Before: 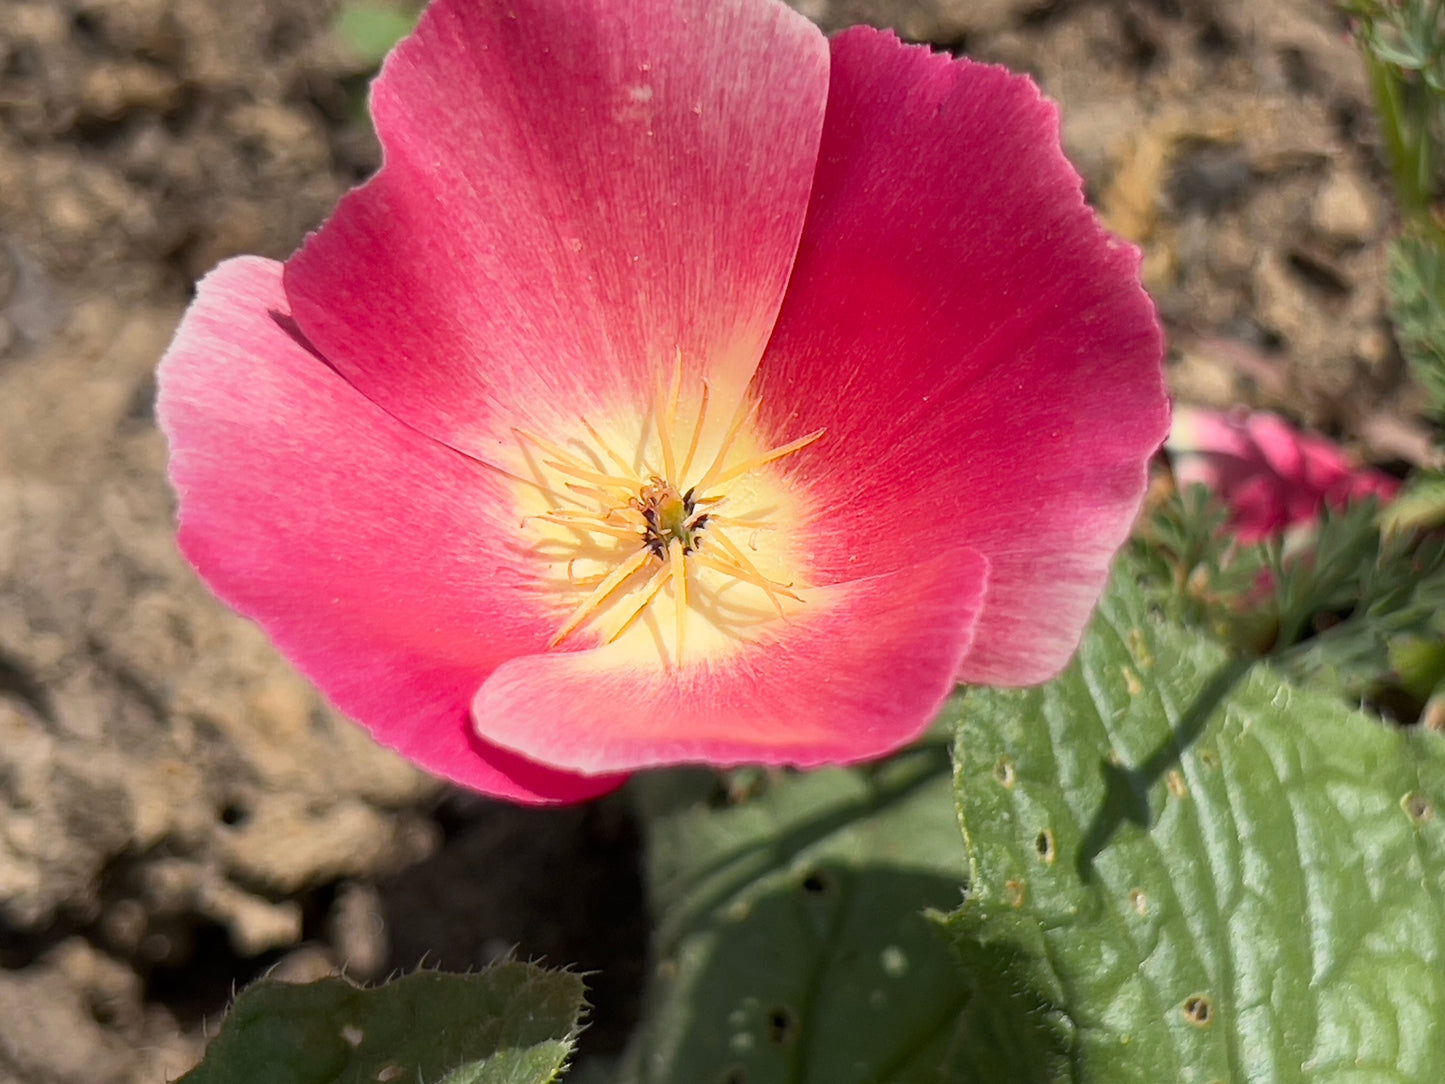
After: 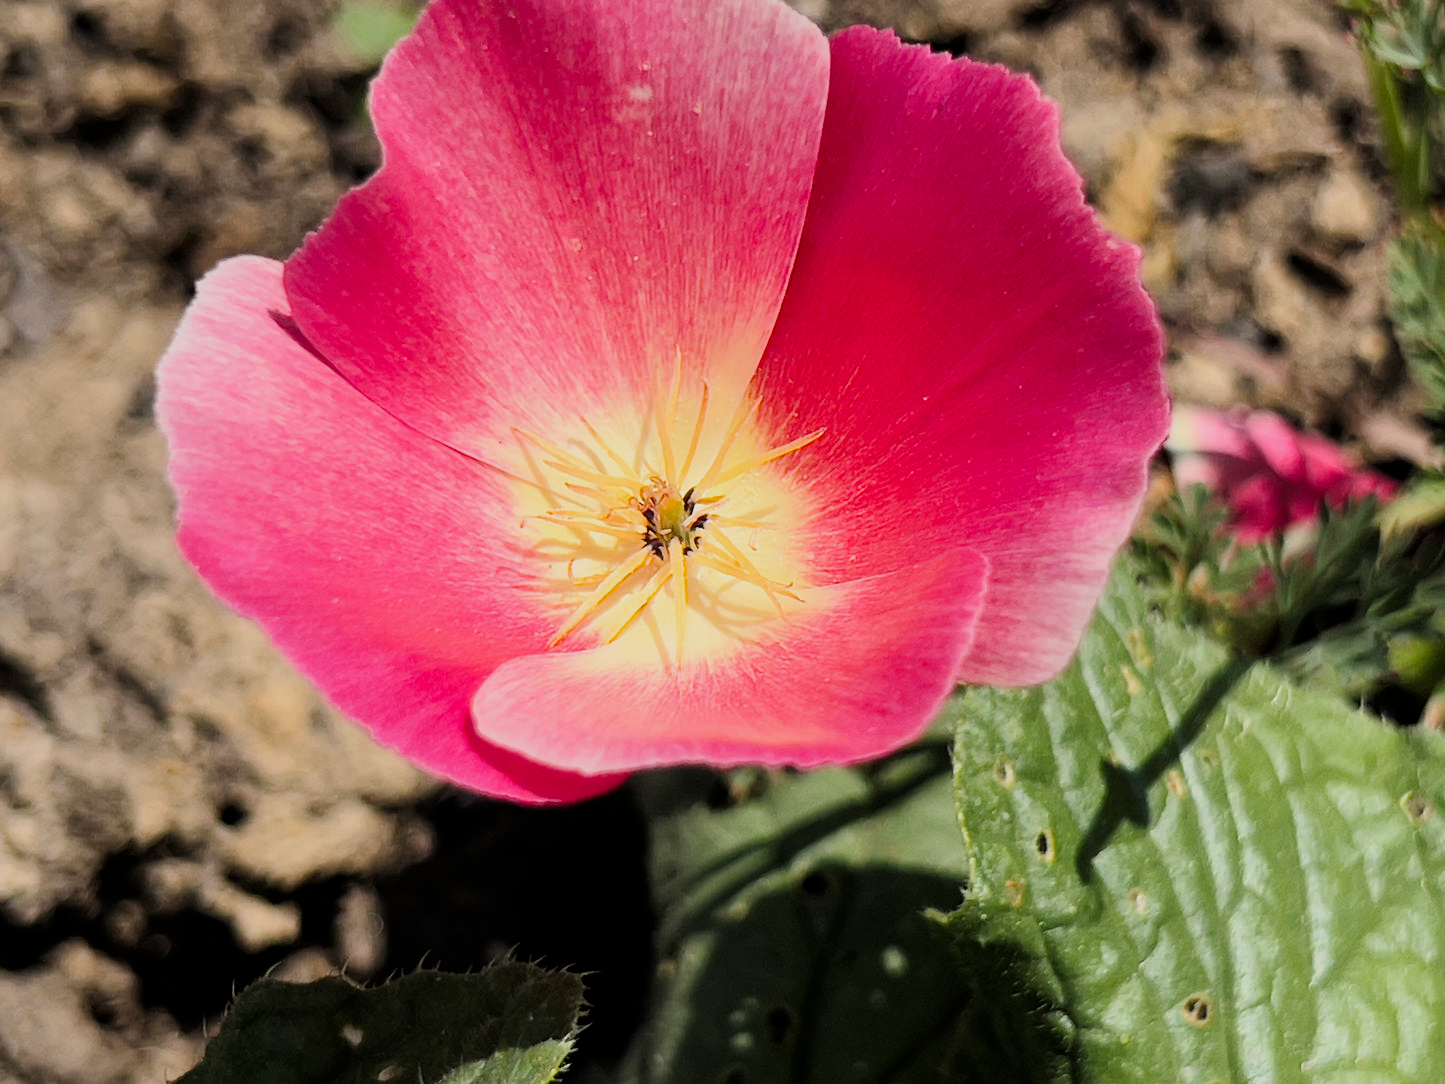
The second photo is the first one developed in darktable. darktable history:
tone curve: curves: ch0 [(0, 0) (0.183, 0.152) (0.571, 0.594) (1, 1)]; ch1 [(0, 0) (0.394, 0.307) (0.5, 0.5) (0.586, 0.597) (0.625, 0.647) (1, 1)]; ch2 [(0, 0) (0.5, 0.5) (0.604, 0.616) (1, 1)], preserve colors none
filmic rgb: black relative exposure -5.06 EV, white relative exposure 3.97 EV, threshold 3.02 EV, hardness 2.88, contrast 1.191, color science v6 (2022), enable highlight reconstruction true
